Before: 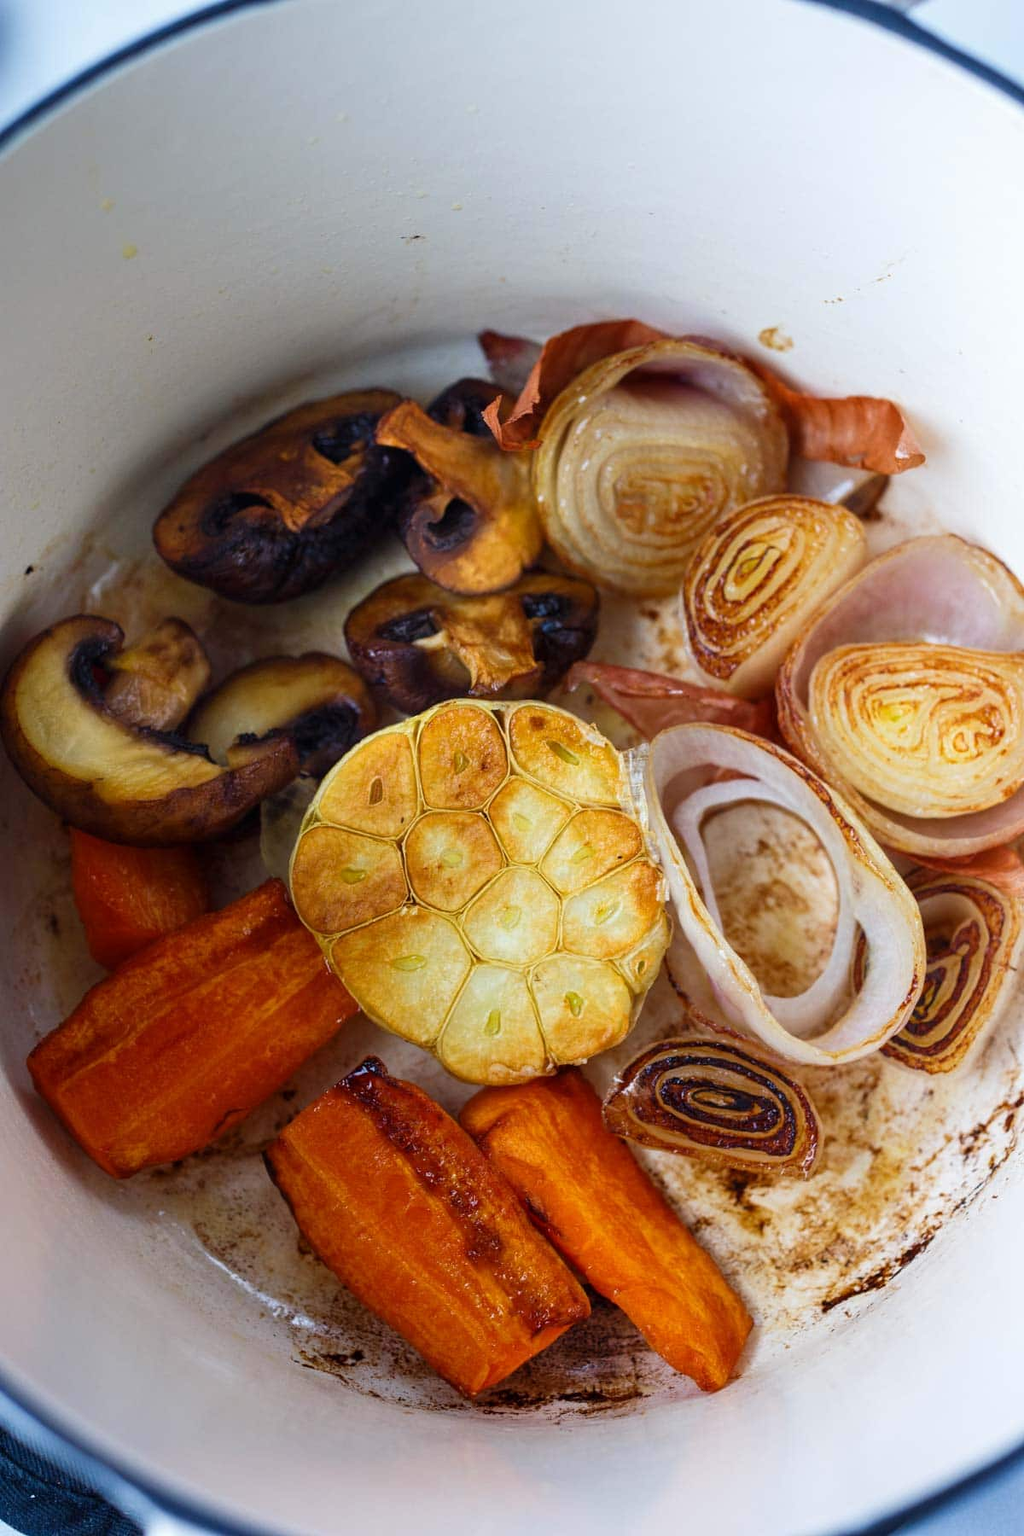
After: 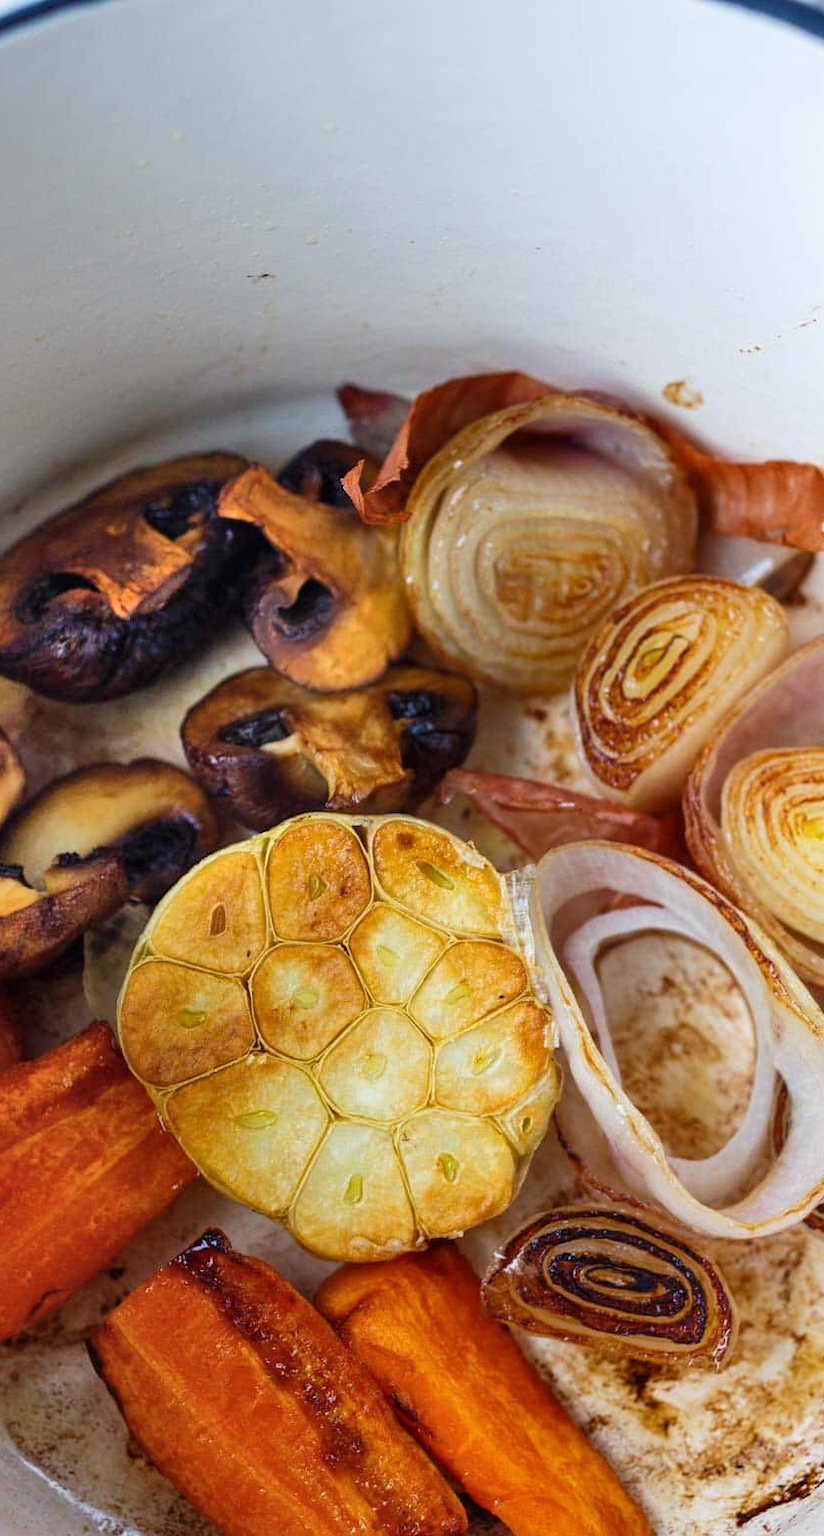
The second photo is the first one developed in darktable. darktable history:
crop: left 18.479%, right 12.2%, bottom 13.971%
shadows and highlights: shadows 75, highlights -25, soften with gaussian
